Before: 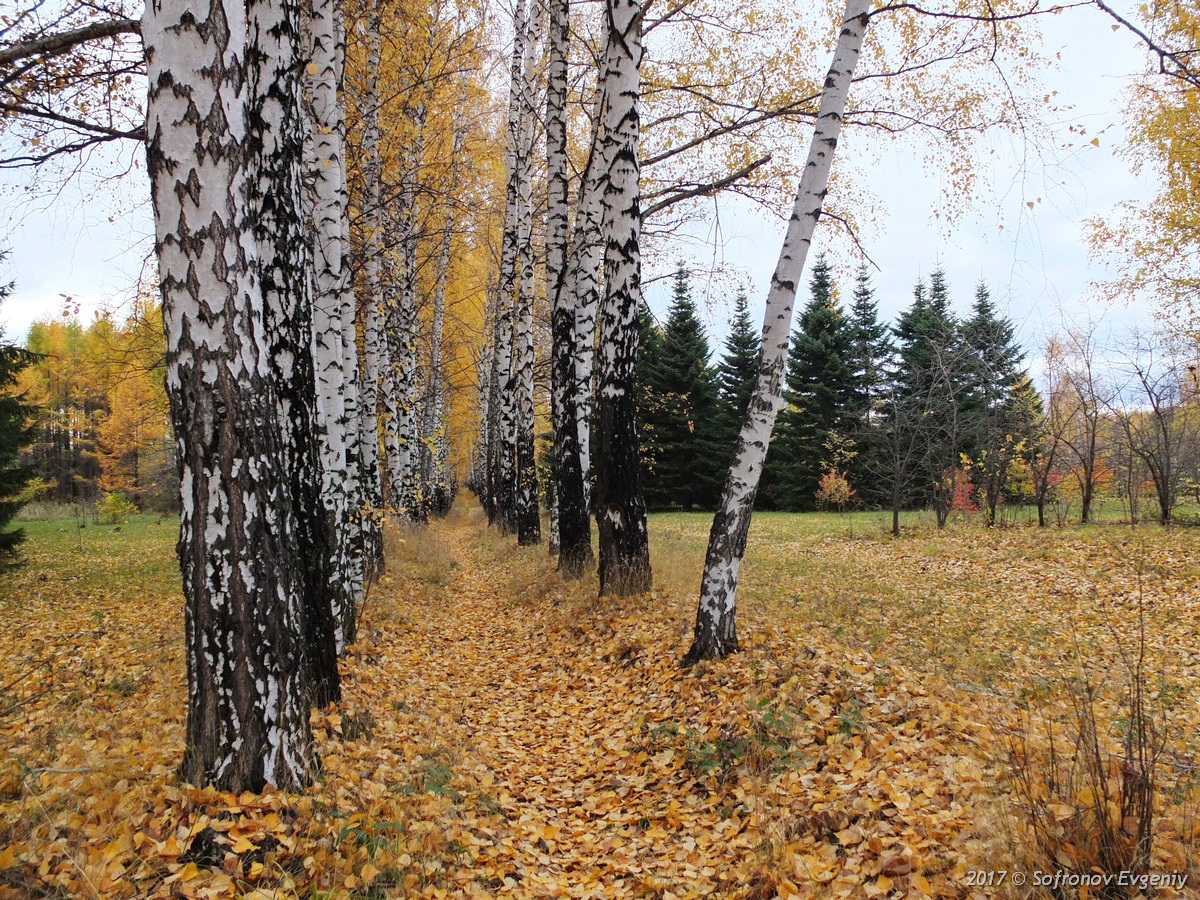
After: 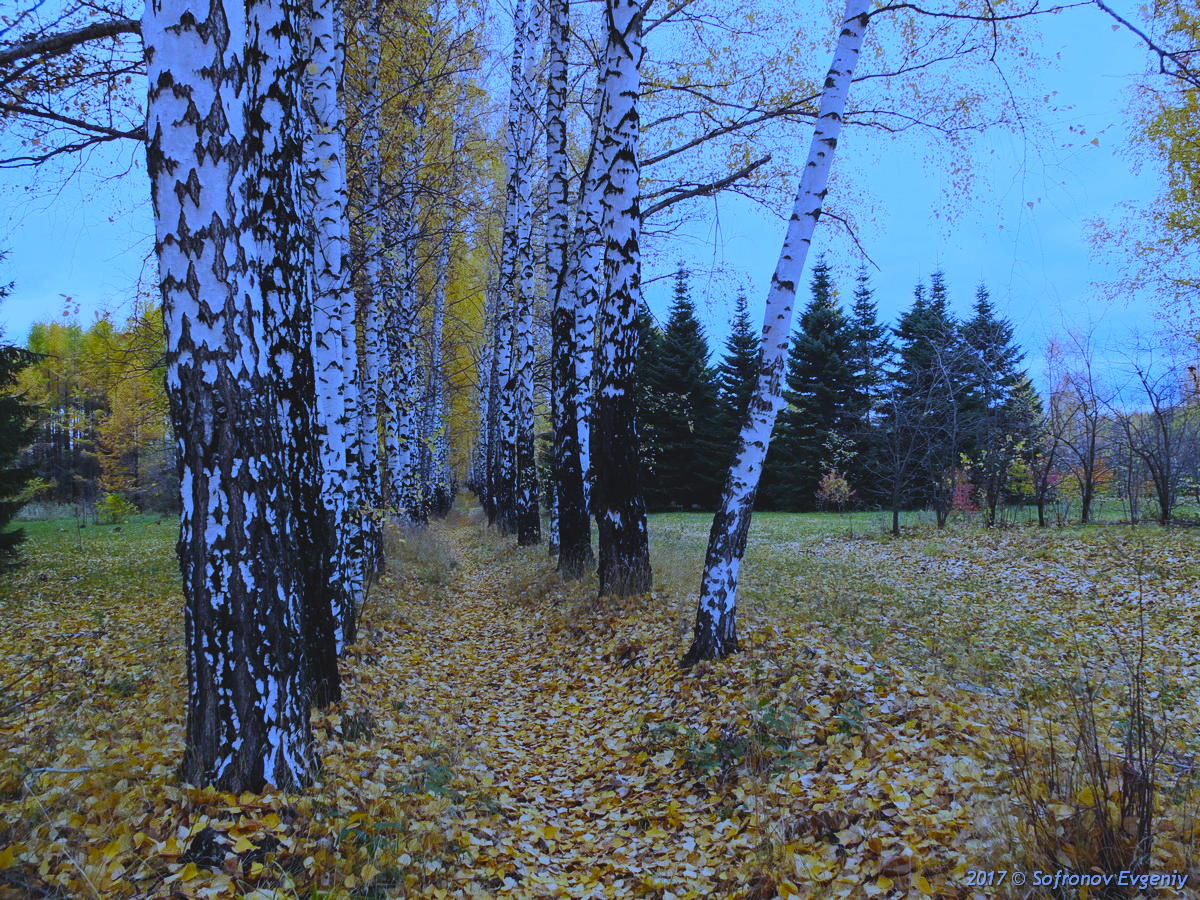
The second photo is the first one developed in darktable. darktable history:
color balance rgb: perceptual saturation grading › global saturation 25%, perceptual brilliance grading › mid-tones 10%, perceptual brilliance grading › shadows 15%, global vibrance 20%
tone equalizer: -8 EV -0.417 EV, -7 EV -0.389 EV, -6 EV -0.333 EV, -5 EV -0.222 EV, -3 EV 0.222 EV, -2 EV 0.333 EV, -1 EV 0.389 EV, +0 EV 0.417 EV, edges refinement/feathering 500, mask exposure compensation -1.57 EV, preserve details no
white balance: red 0.766, blue 1.537
exposure: black level correction -0.016, exposure -1.018 EV, compensate highlight preservation false
